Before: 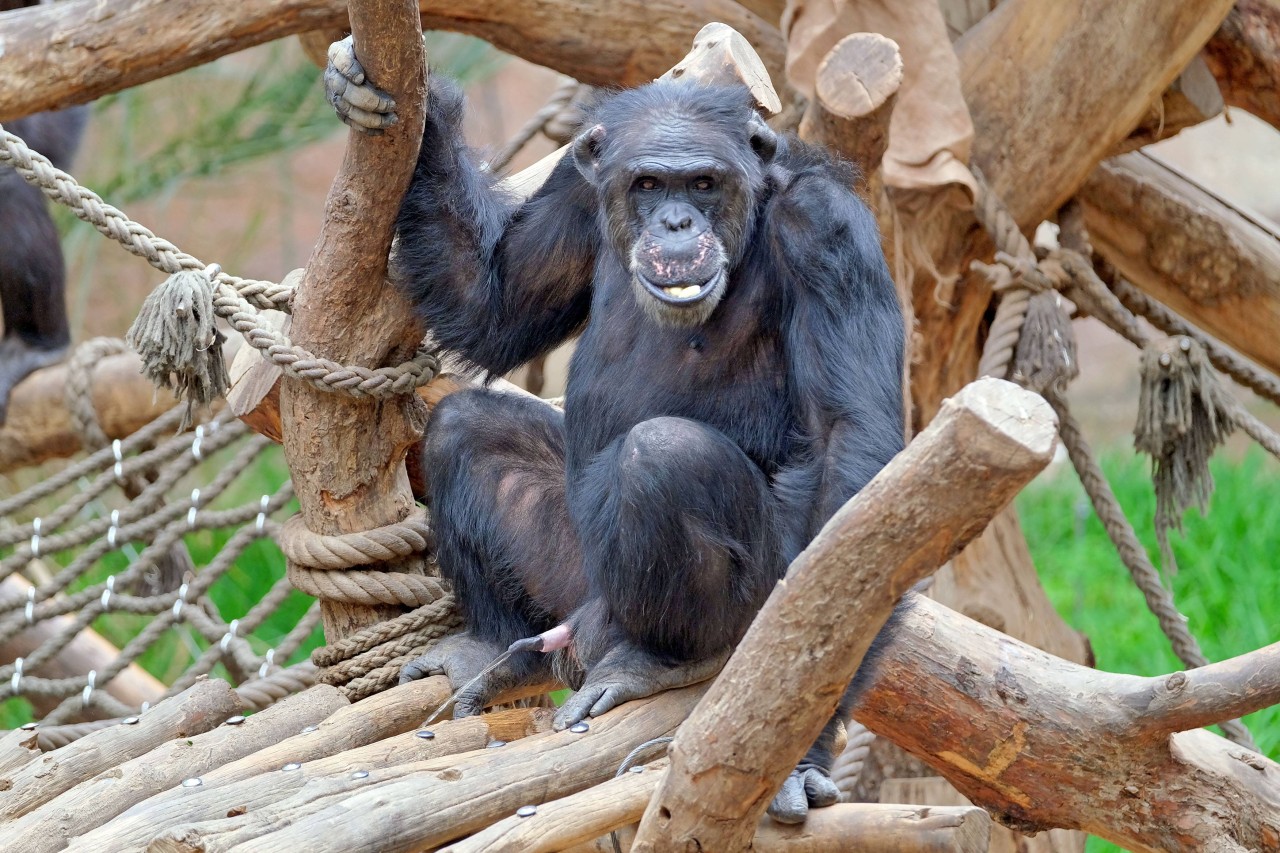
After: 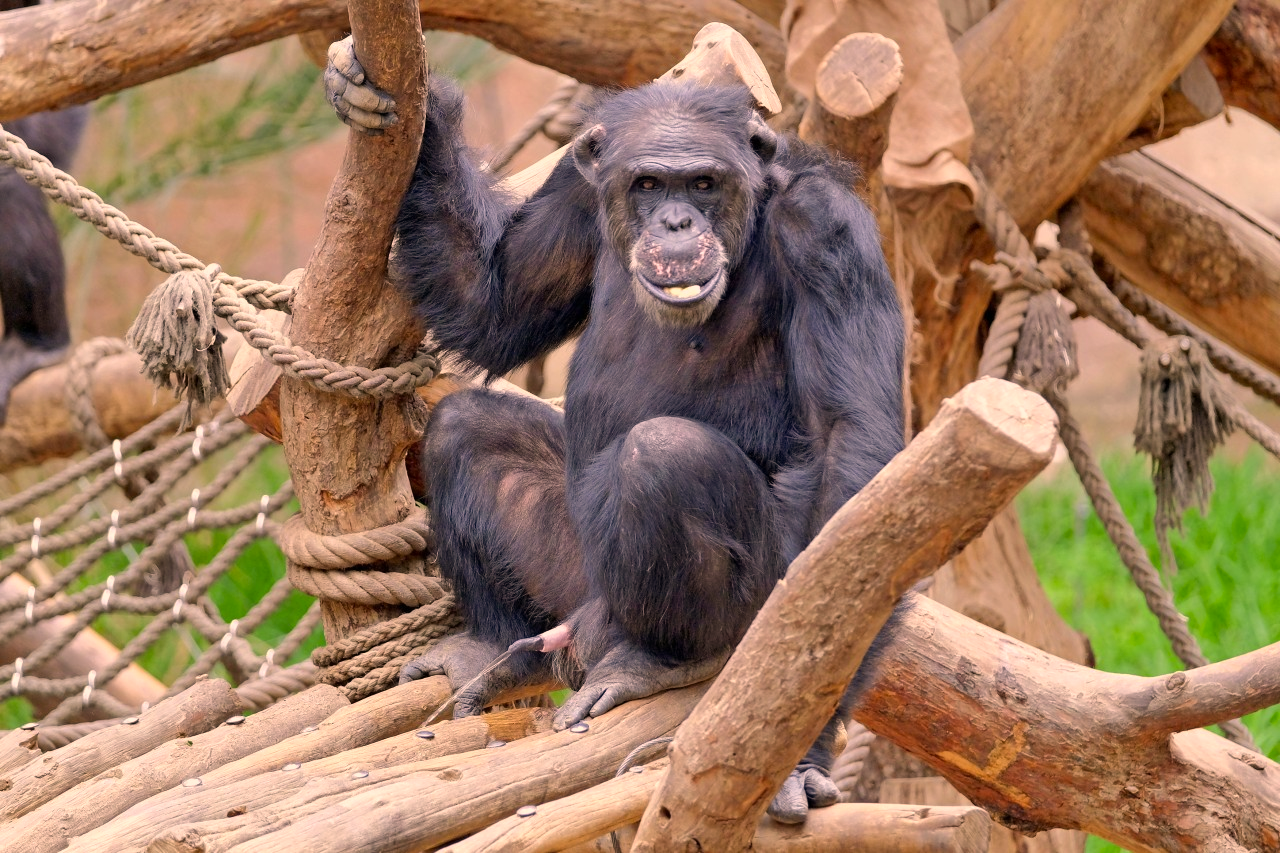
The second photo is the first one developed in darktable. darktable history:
color correction: highlights a* 17.9, highlights b* 18.41
